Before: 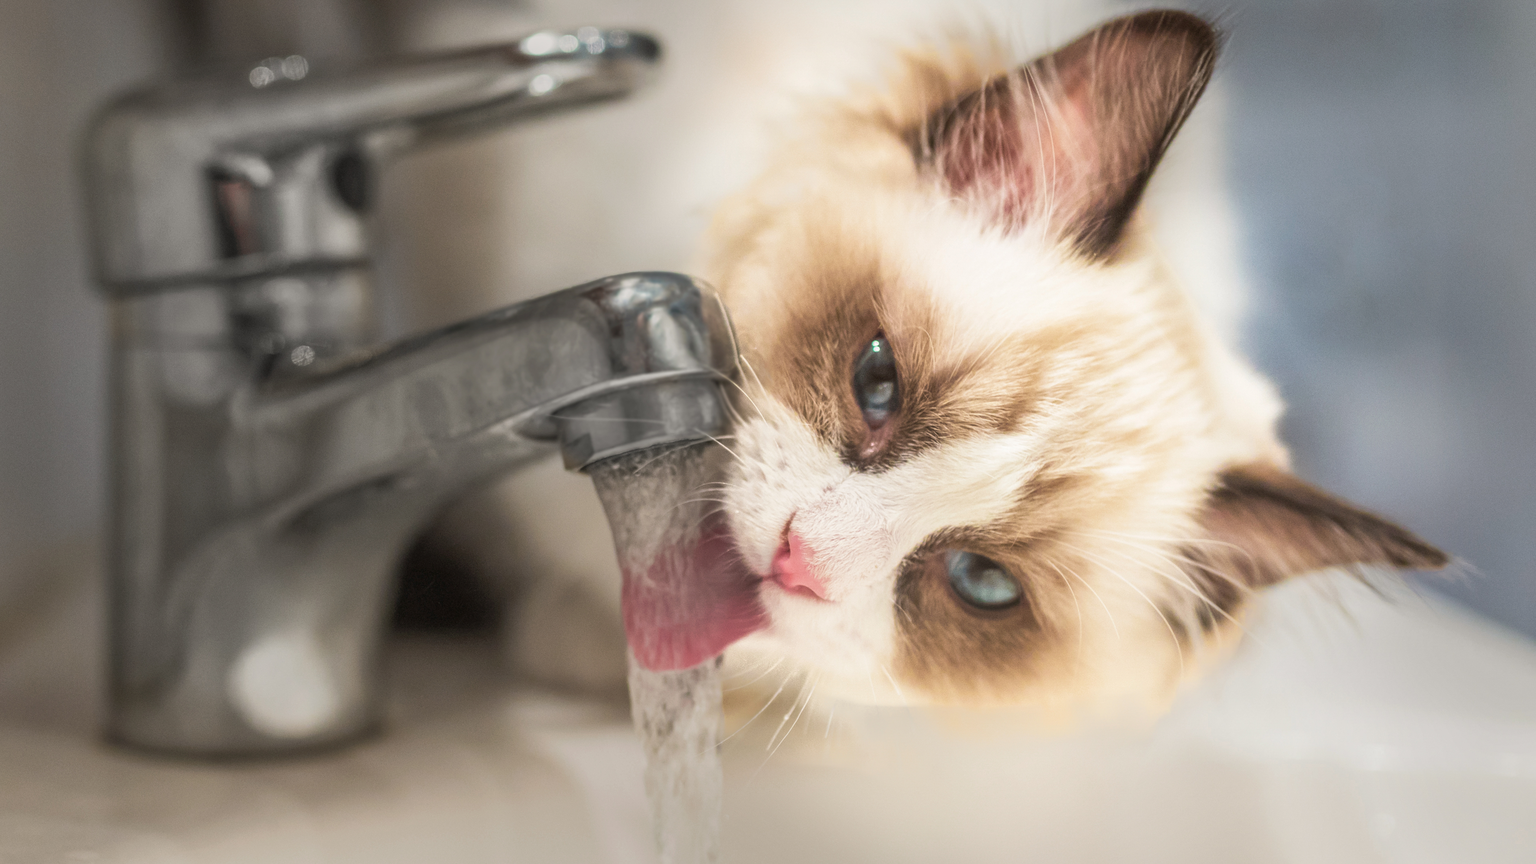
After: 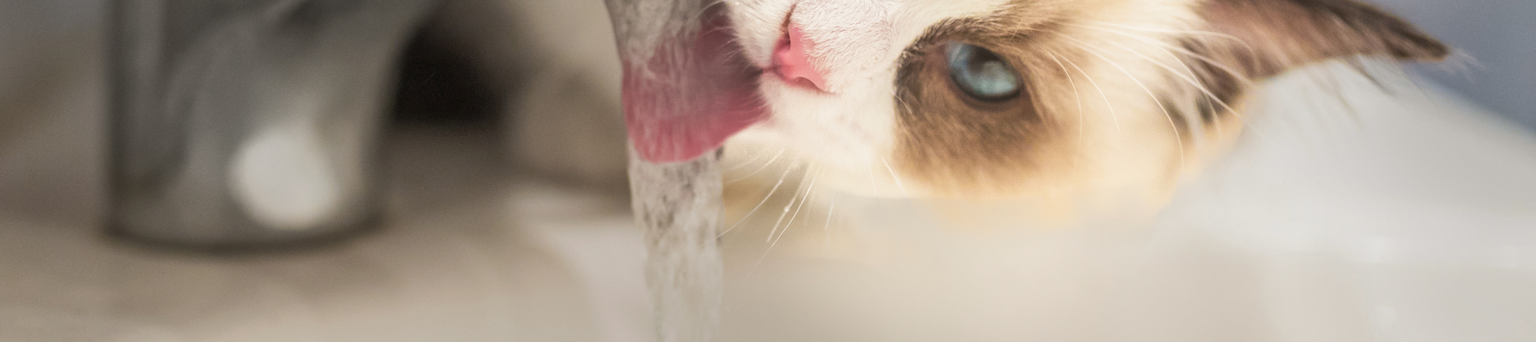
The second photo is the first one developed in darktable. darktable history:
crop and rotate: top 58.888%, bottom 1.528%
